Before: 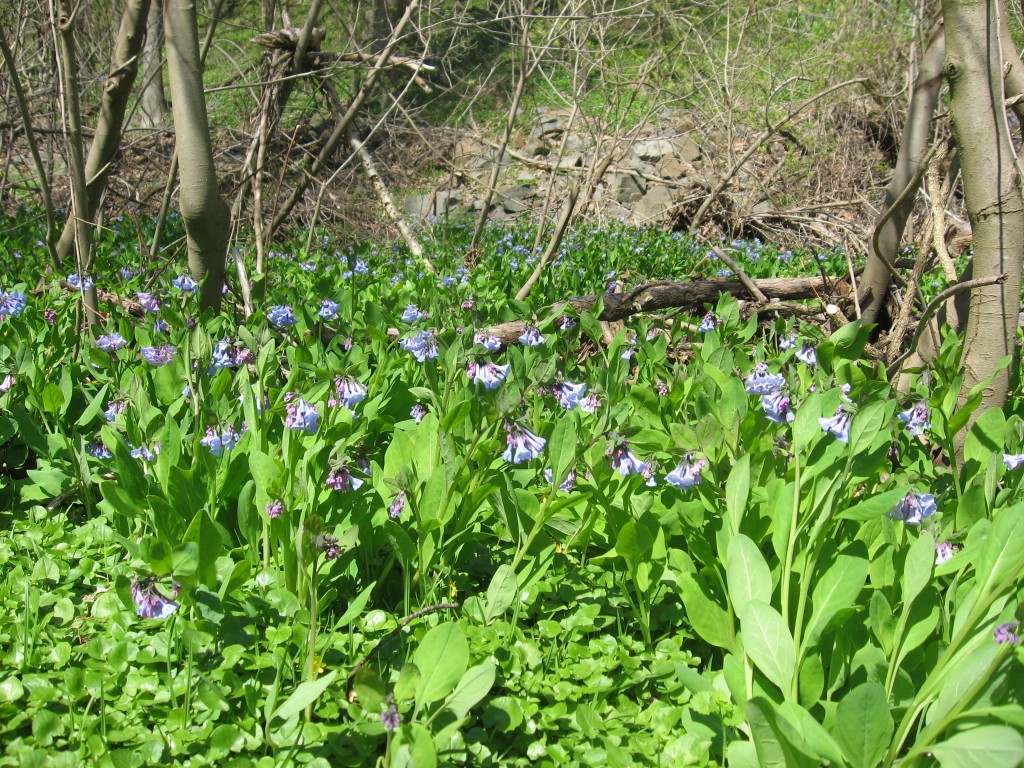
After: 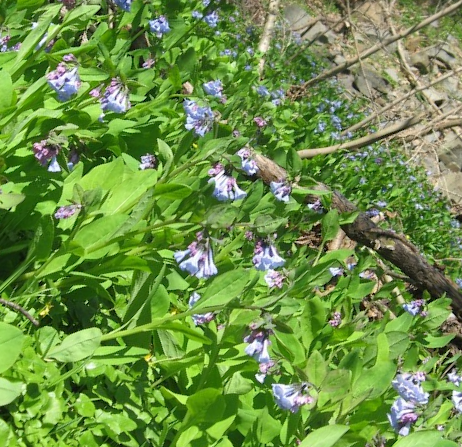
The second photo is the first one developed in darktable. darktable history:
crop and rotate: angle -45.79°, top 16.414%, right 0.899%, bottom 11.677%
